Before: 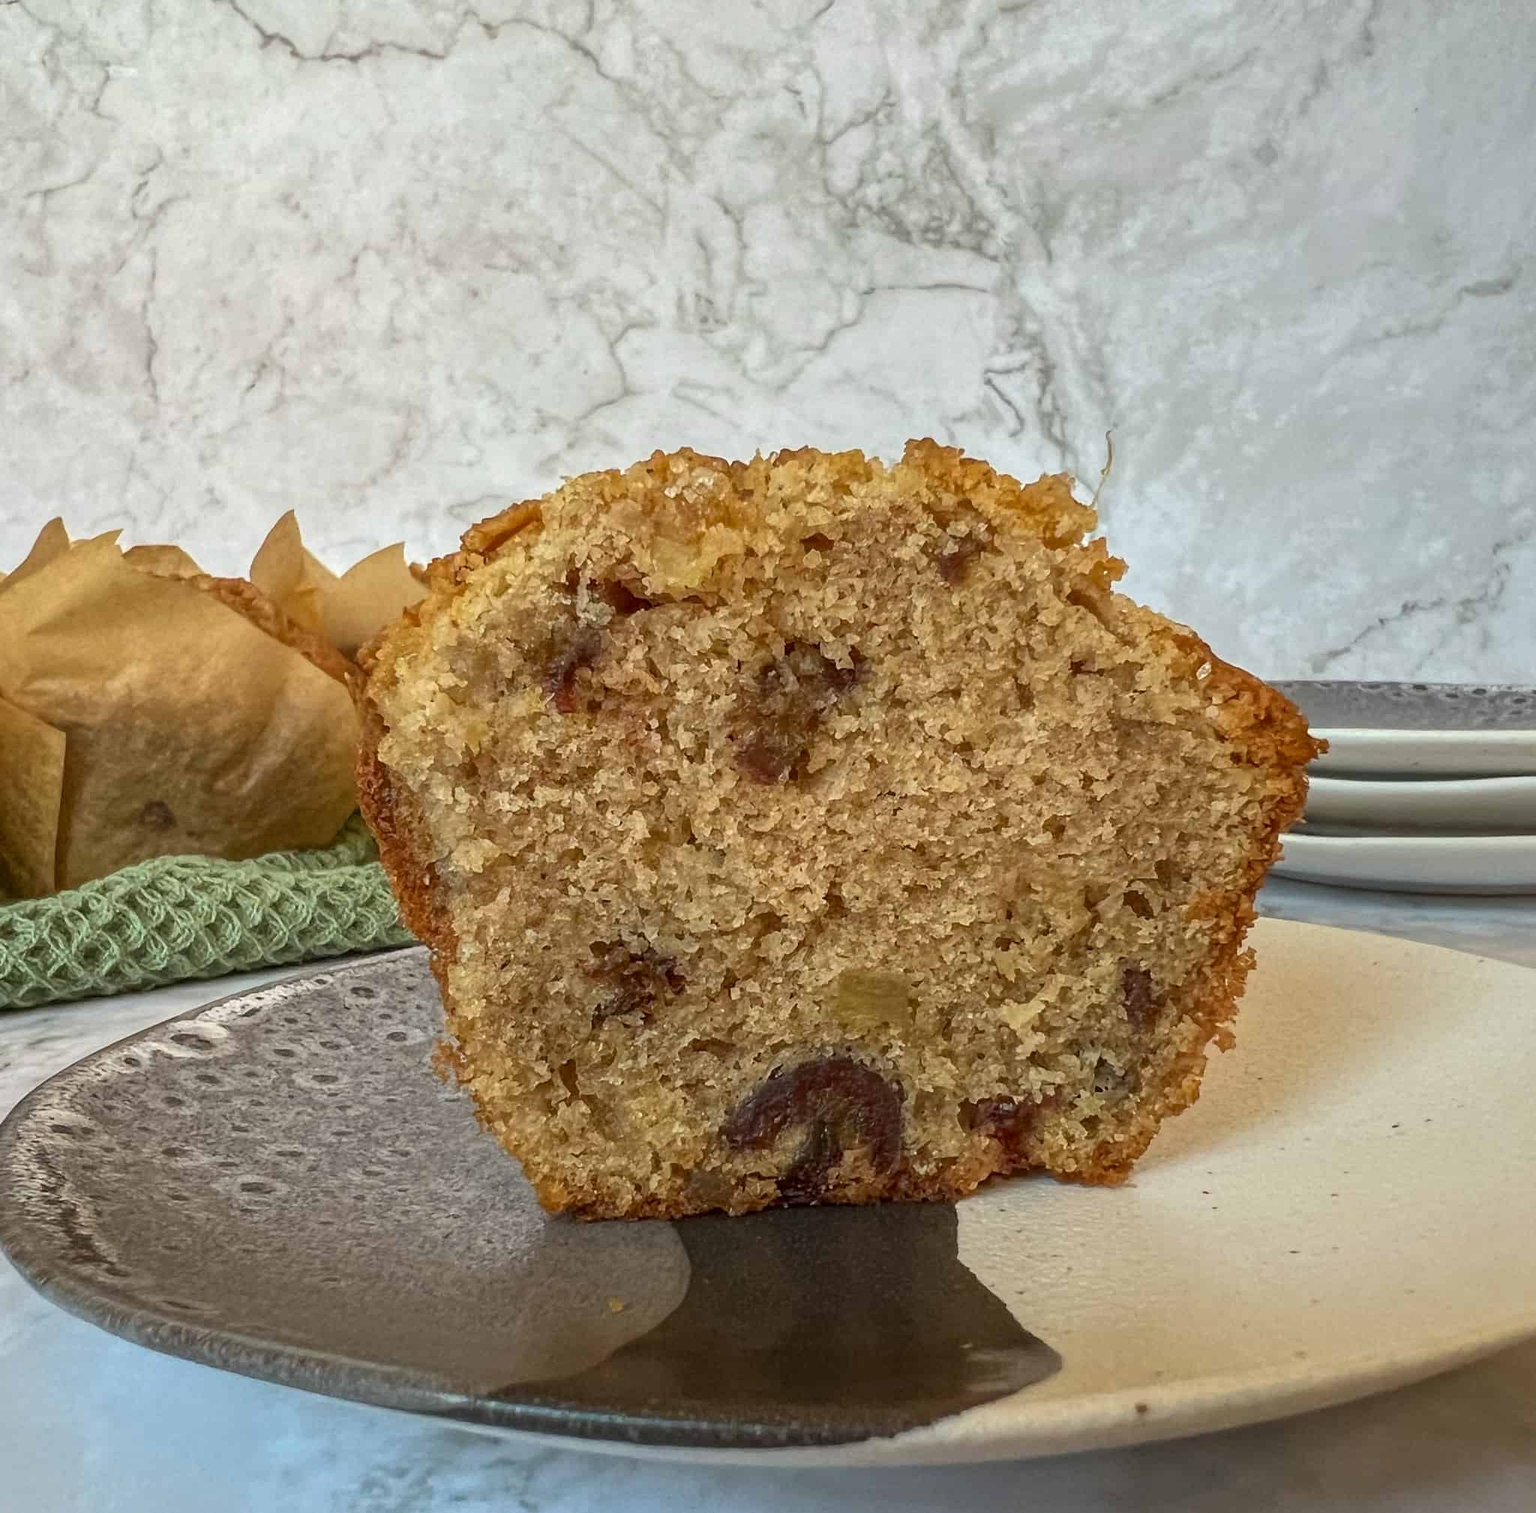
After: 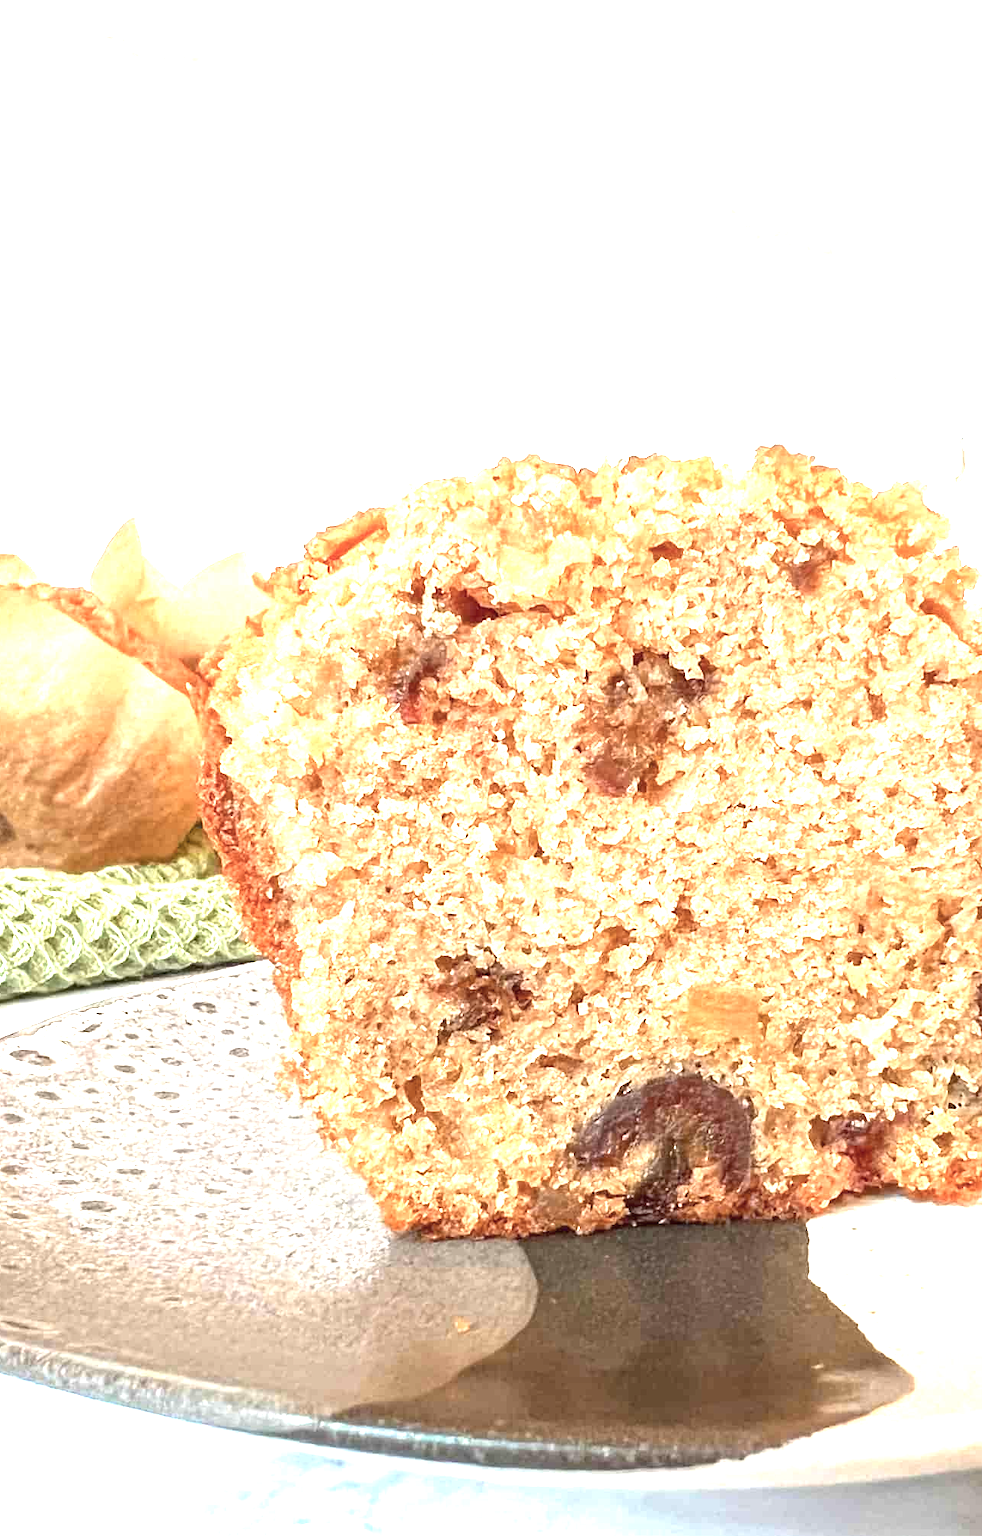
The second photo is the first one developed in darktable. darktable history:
crop: left 10.518%, right 26.487%
contrast brightness saturation: saturation -0.066
color zones: curves: ch1 [(0, 0.469) (0.072, 0.457) (0.243, 0.494) (0.429, 0.5) (0.571, 0.5) (0.714, 0.5) (0.857, 0.5) (1, 0.469)]; ch2 [(0, 0.499) (0.143, 0.467) (0.242, 0.436) (0.429, 0.493) (0.571, 0.5) (0.714, 0.5) (0.857, 0.5) (1, 0.499)]
exposure: black level correction 0, exposure 2.388 EV, compensate highlight preservation false
